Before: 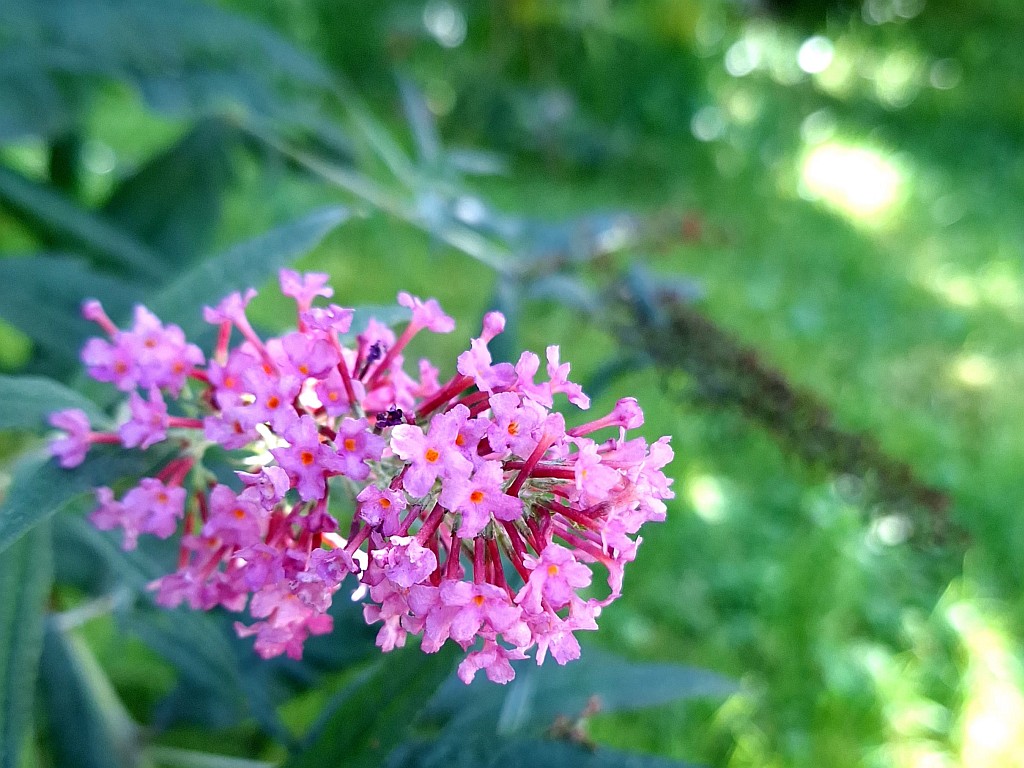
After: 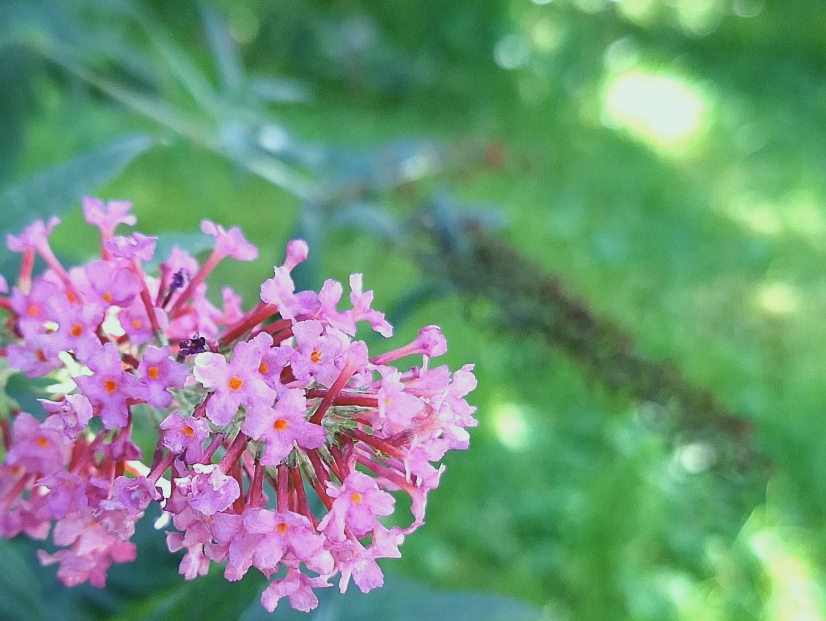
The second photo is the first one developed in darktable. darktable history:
color correction: highlights a* -7.89, highlights b* 3.46
contrast brightness saturation: contrast -0.152, brightness 0.051, saturation -0.132
crop: left 19.332%, top 9.378%, right 0%, bottom 9.67%
